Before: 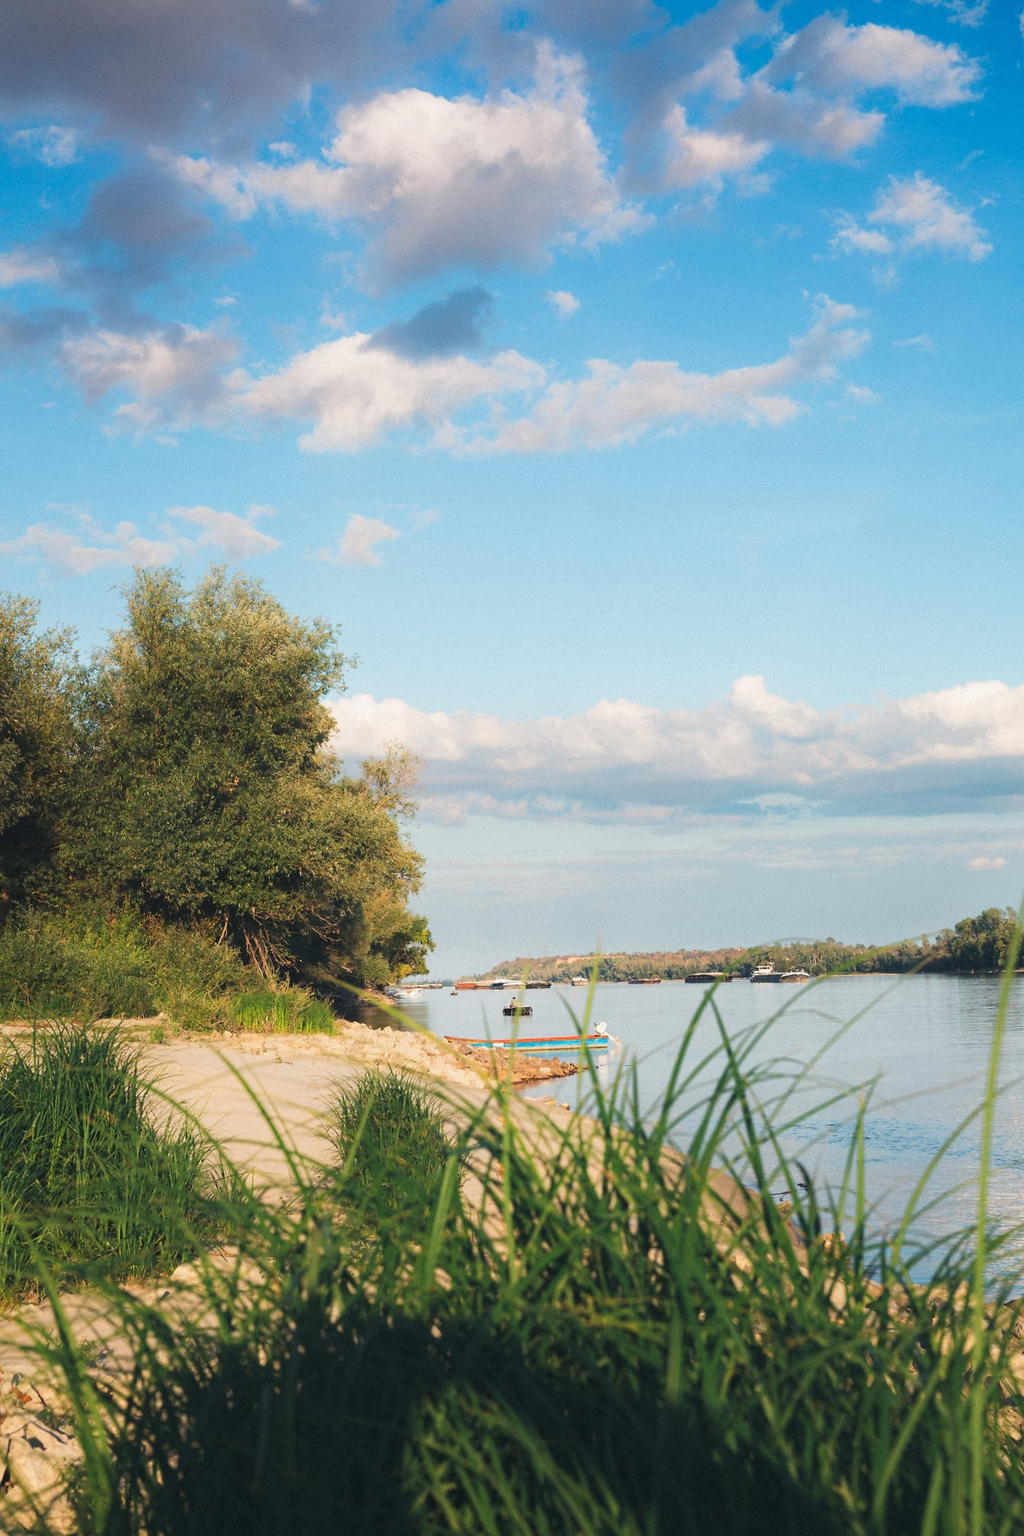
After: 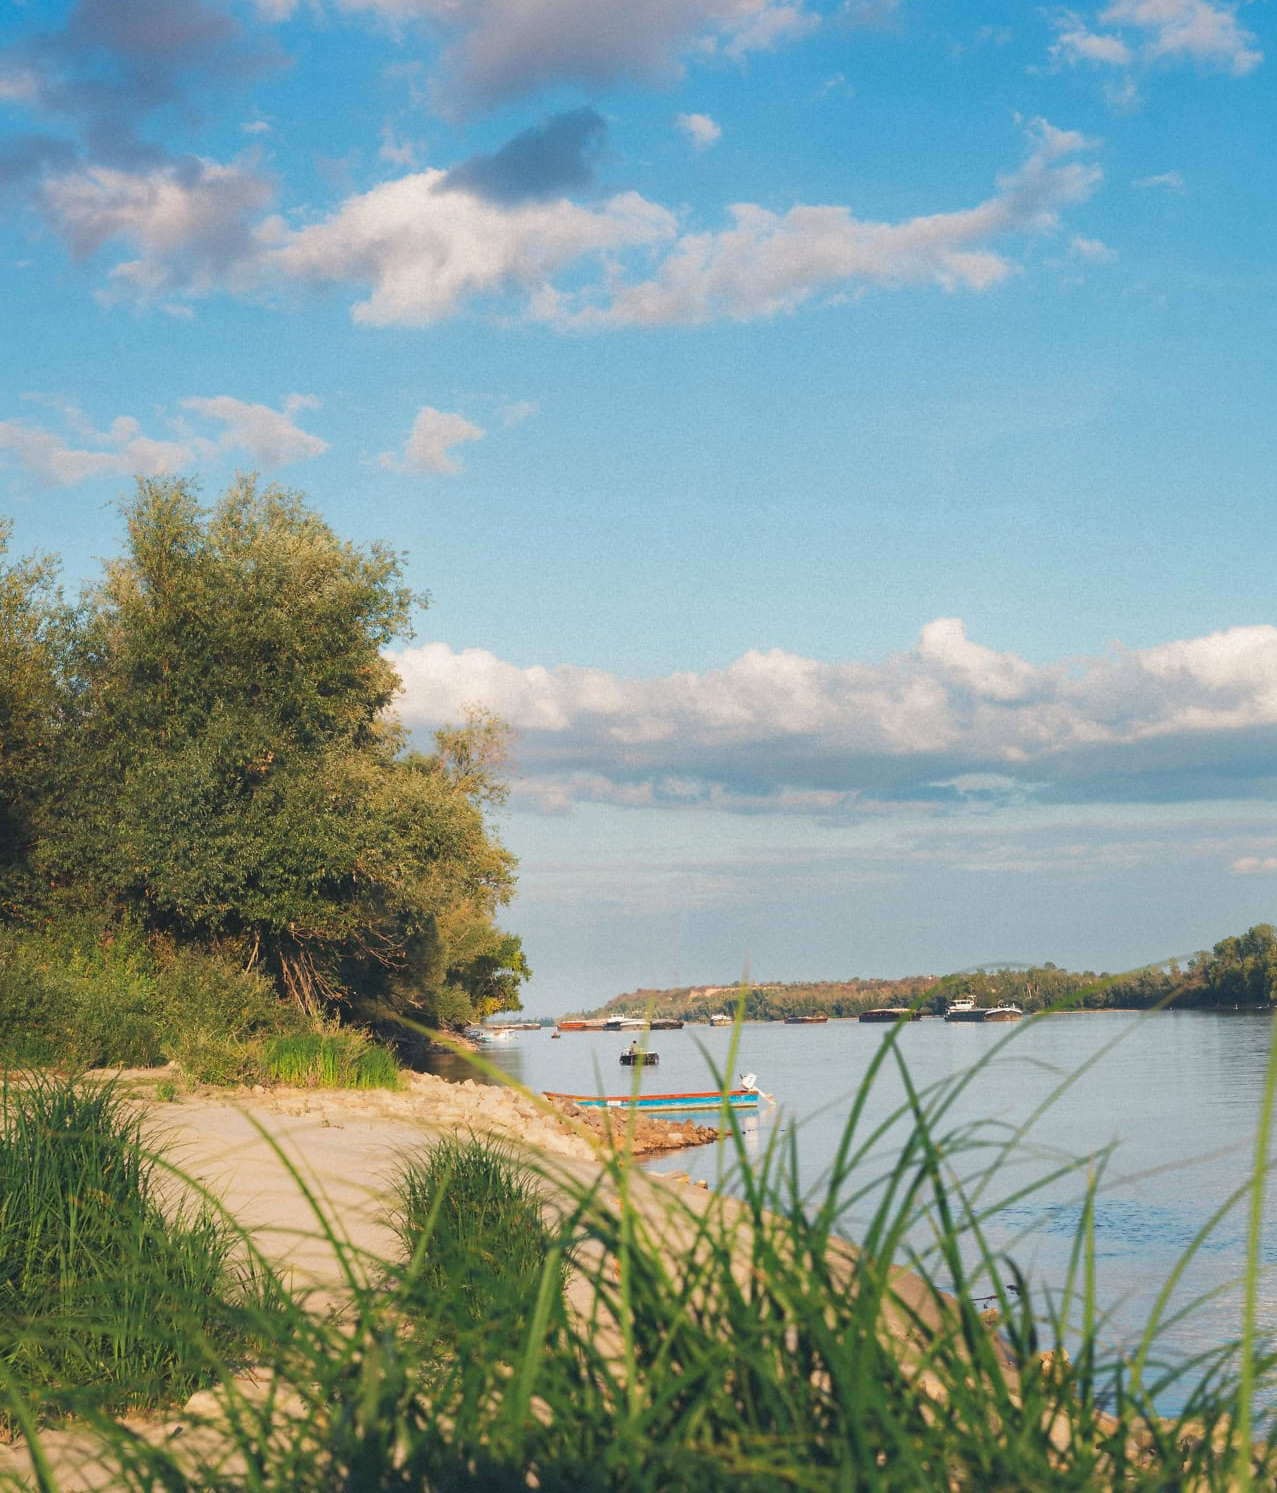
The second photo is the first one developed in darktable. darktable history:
color correction: saturation 0.98
crop and rotate: left 2.991%, top 13.302%, right 1.981%, bottom 12.636%
shadows and highlights: on, module defaults
